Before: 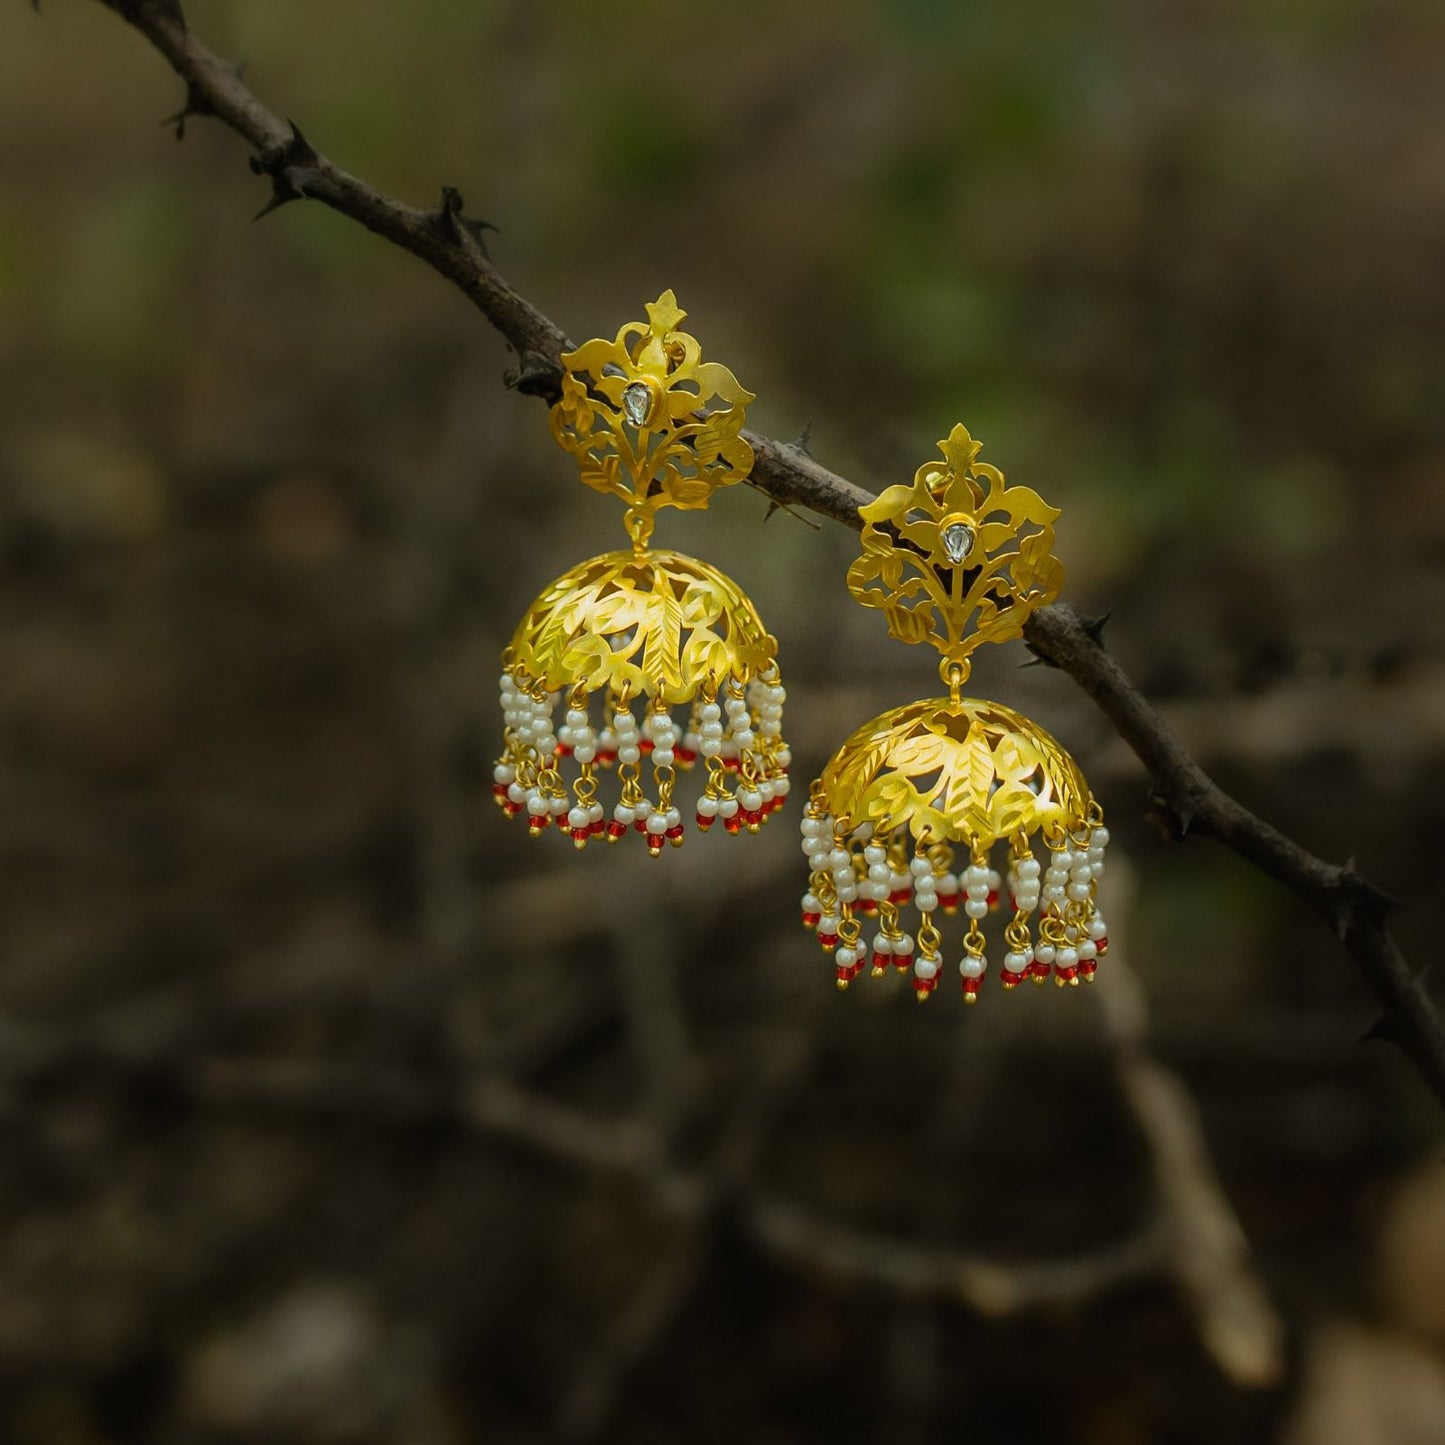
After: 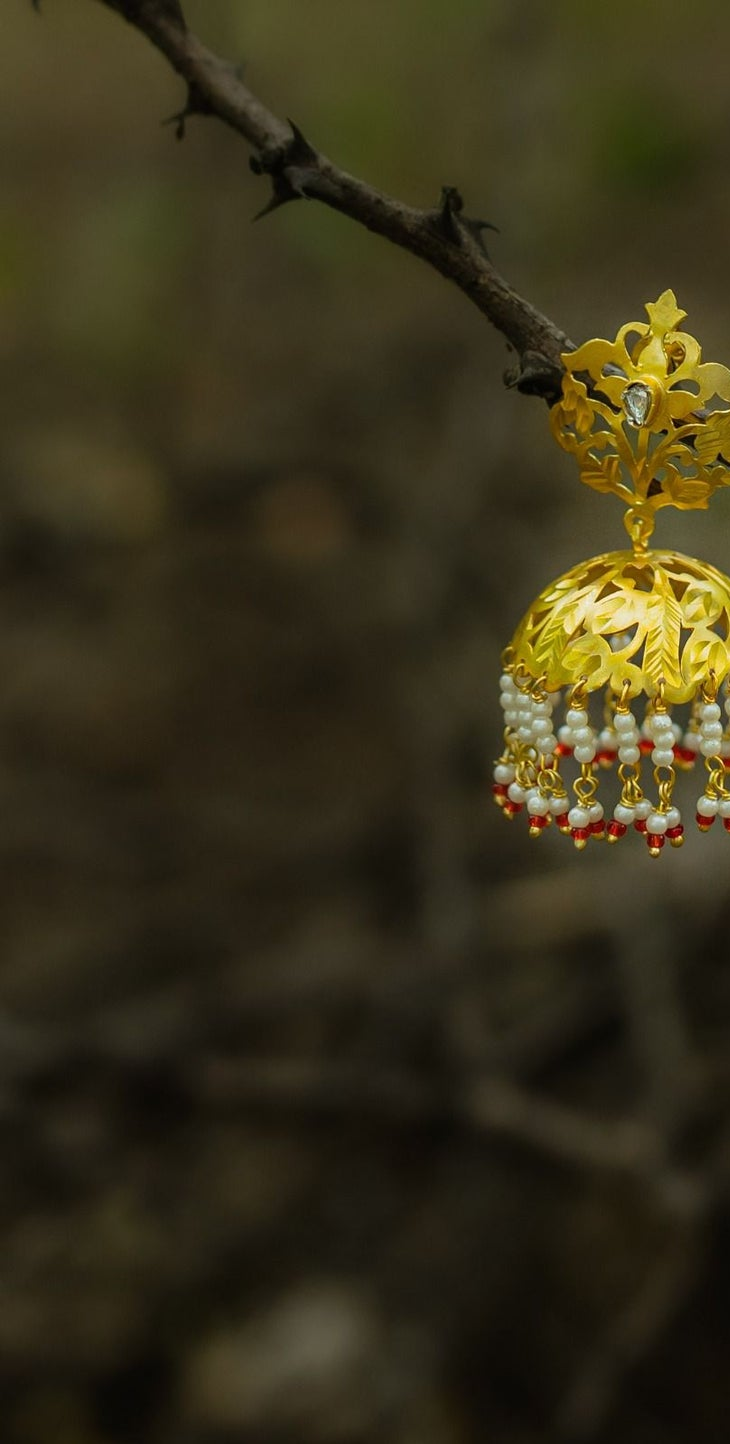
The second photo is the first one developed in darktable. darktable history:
crop and rotate: left 0.01%, top 0%, right 49.429%
